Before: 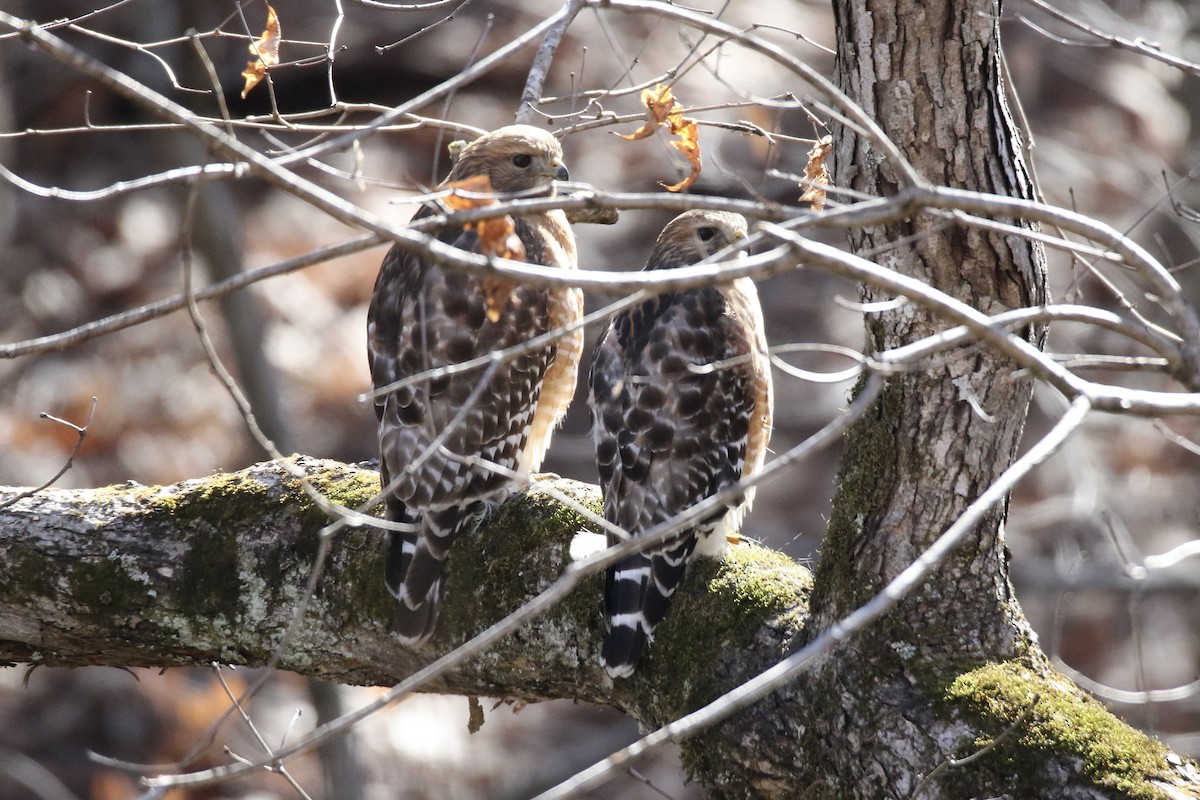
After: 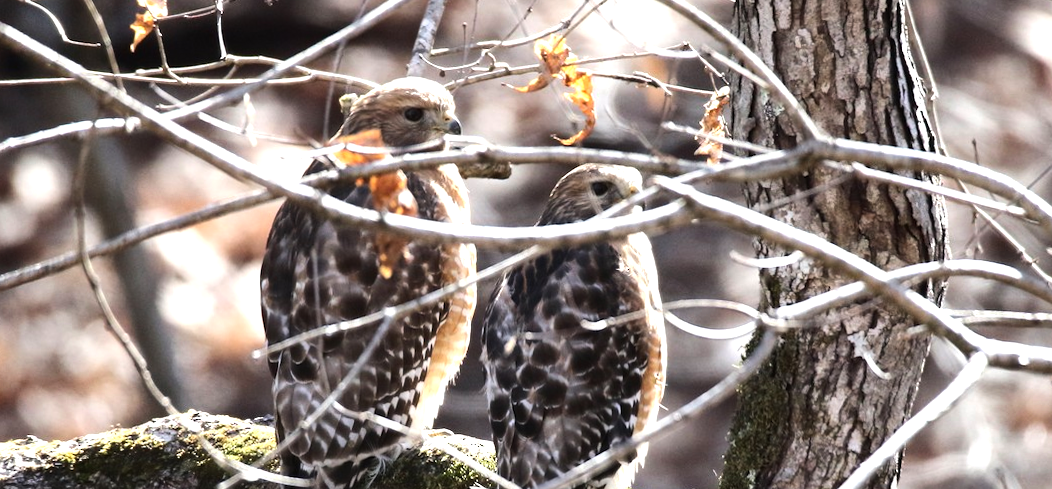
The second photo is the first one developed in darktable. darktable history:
rotate and perspective: lens shift (vertical) 0.048, lens shift (horizontal) -0.024, automatic cropping off
crop and rotate: left 9.345%, top 7.22%, right 4.982%, bottom 32.331%
tone equalizer: -8 EV -0.75 EV, -7 EV -0.7 EV, -6 EV -0.6 EV, -5 EV -0.4 EV, -3 EV 0.4 EV, -2 EV 0.6 EV, -1 EV 0.7 EV, +0 EV 0.75 EV, edges refinement/feathering 500, mask exposure compensation -1.57 EV, preserve details no
